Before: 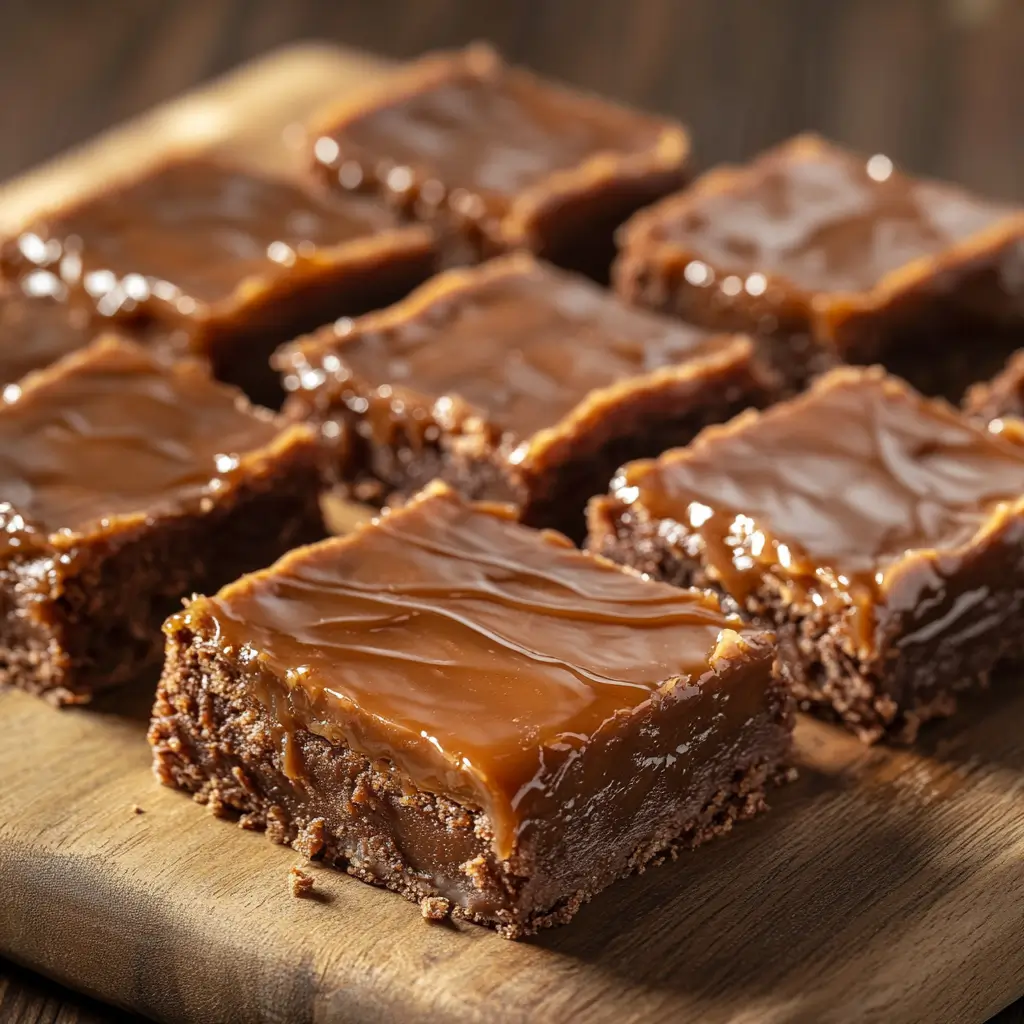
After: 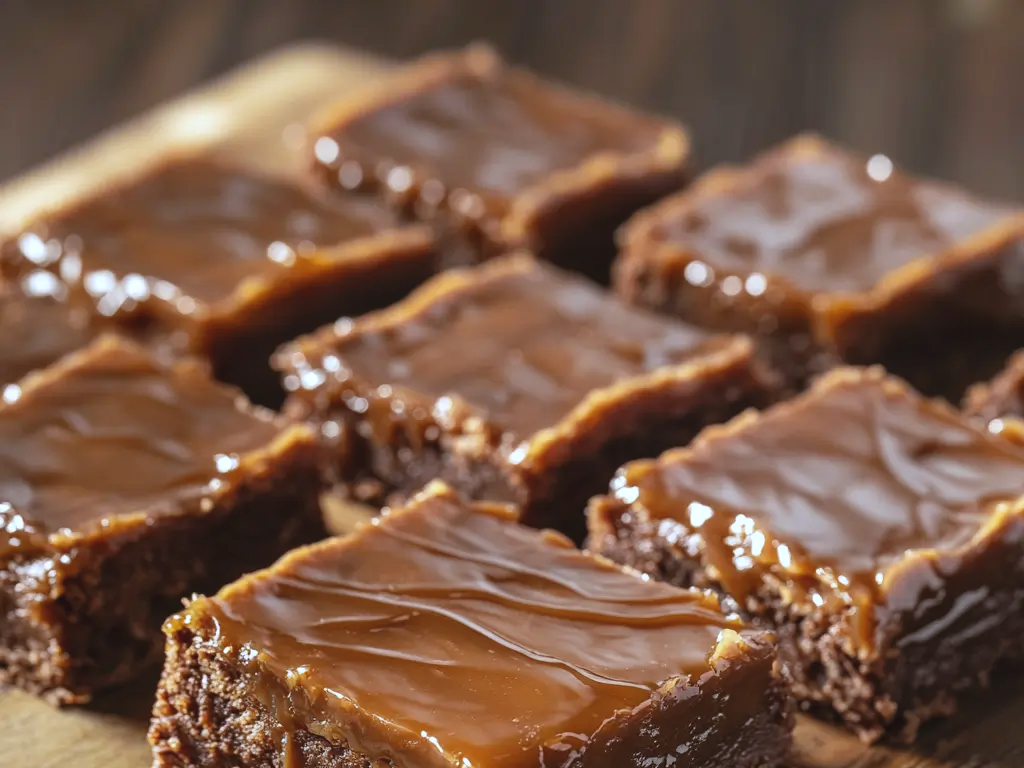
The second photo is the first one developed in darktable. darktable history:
crop: bottom 24.988%
white balance: red 0.931, blue 1.11
exposure: black level correction -0.005, exposure 0.054 EV, compensate highlight preservation false
